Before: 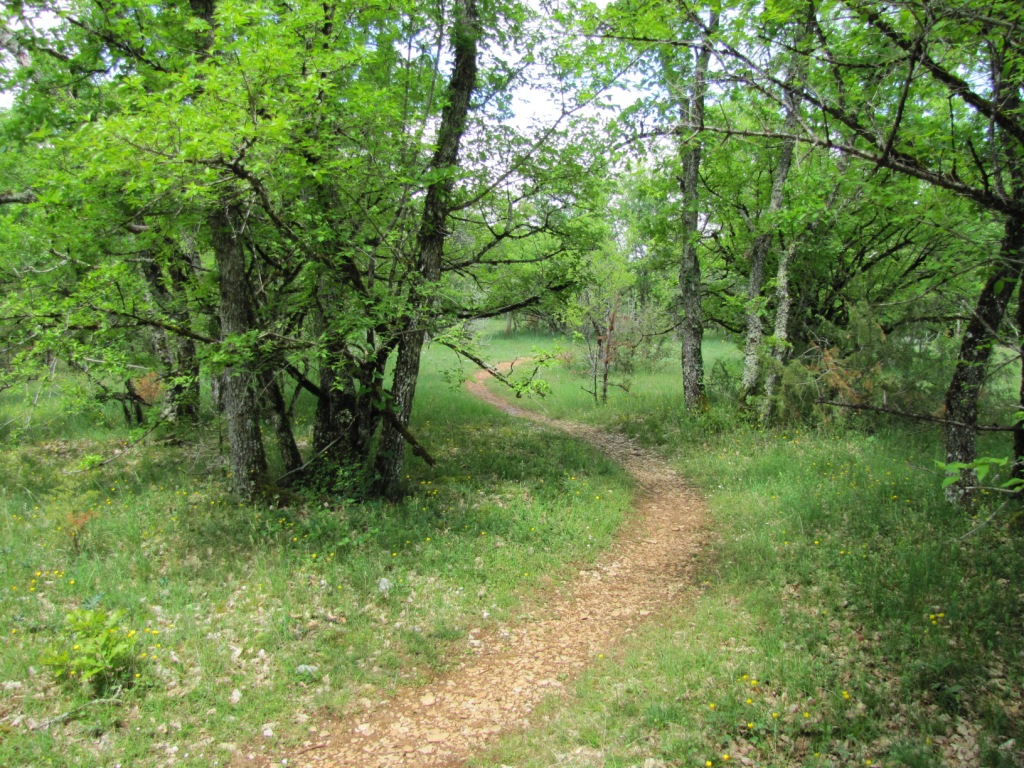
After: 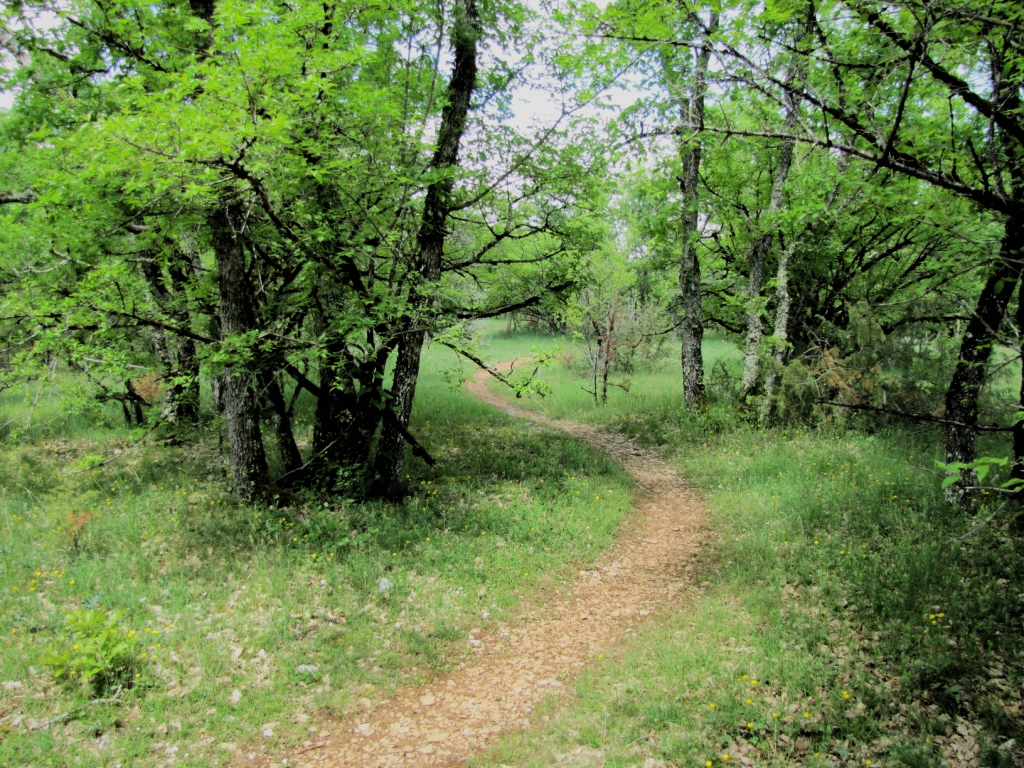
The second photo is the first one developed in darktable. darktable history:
shadows and highlights: shadows 10, white point adjustment 1, highlights -40
filmic rgb: black relative exposure -5 EV, hardness 2.88, contrast 1.3
